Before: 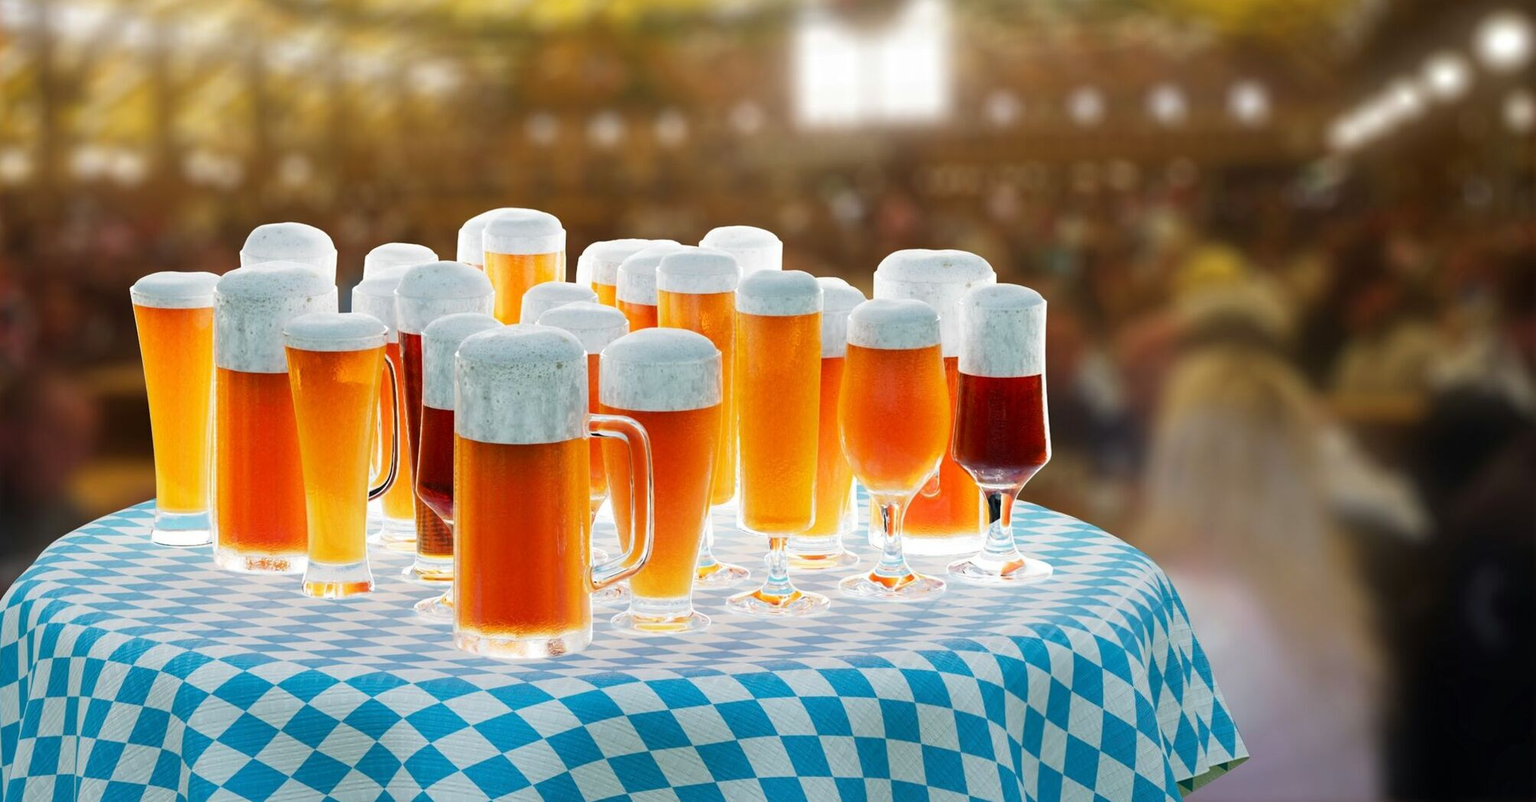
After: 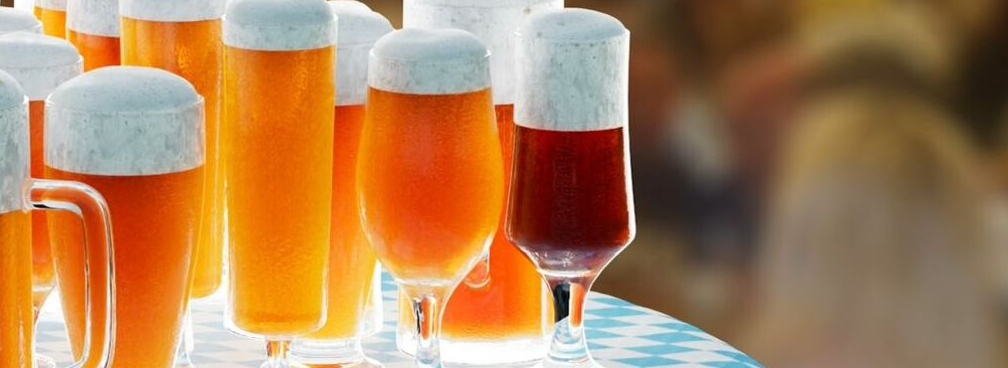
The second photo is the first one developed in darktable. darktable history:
crop: left 36.865%, top 34.587%, right 12.972%, bottom 30.319%
